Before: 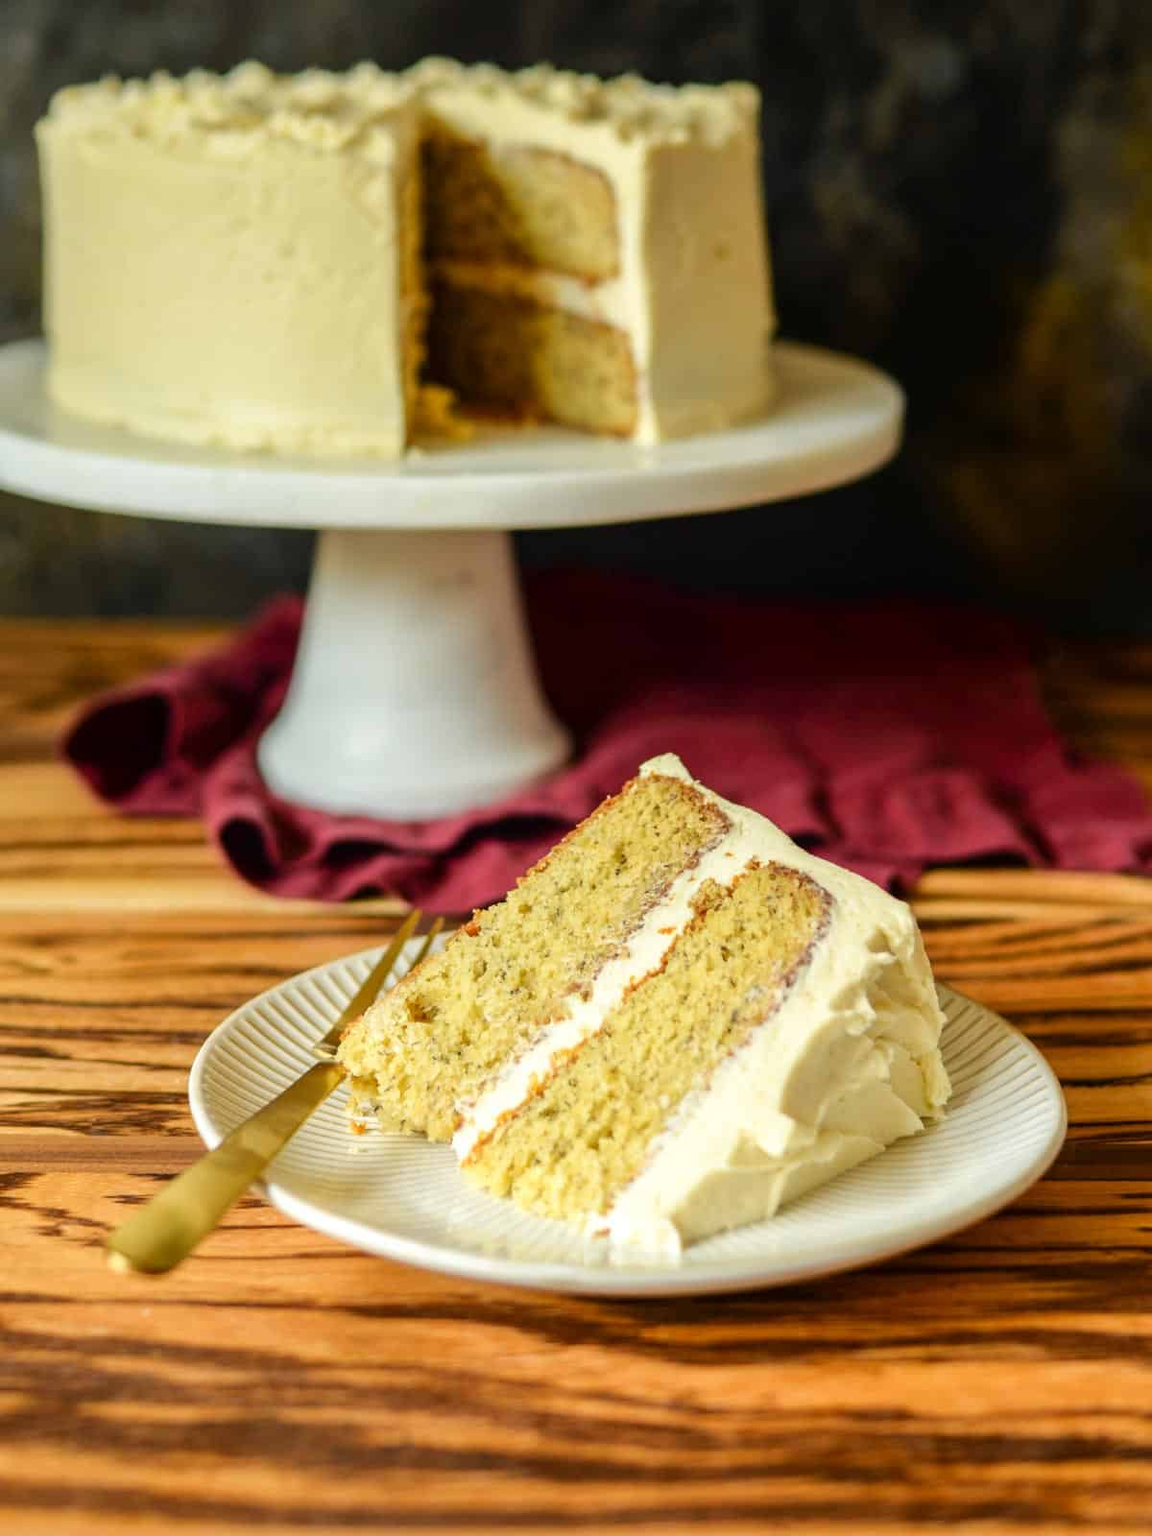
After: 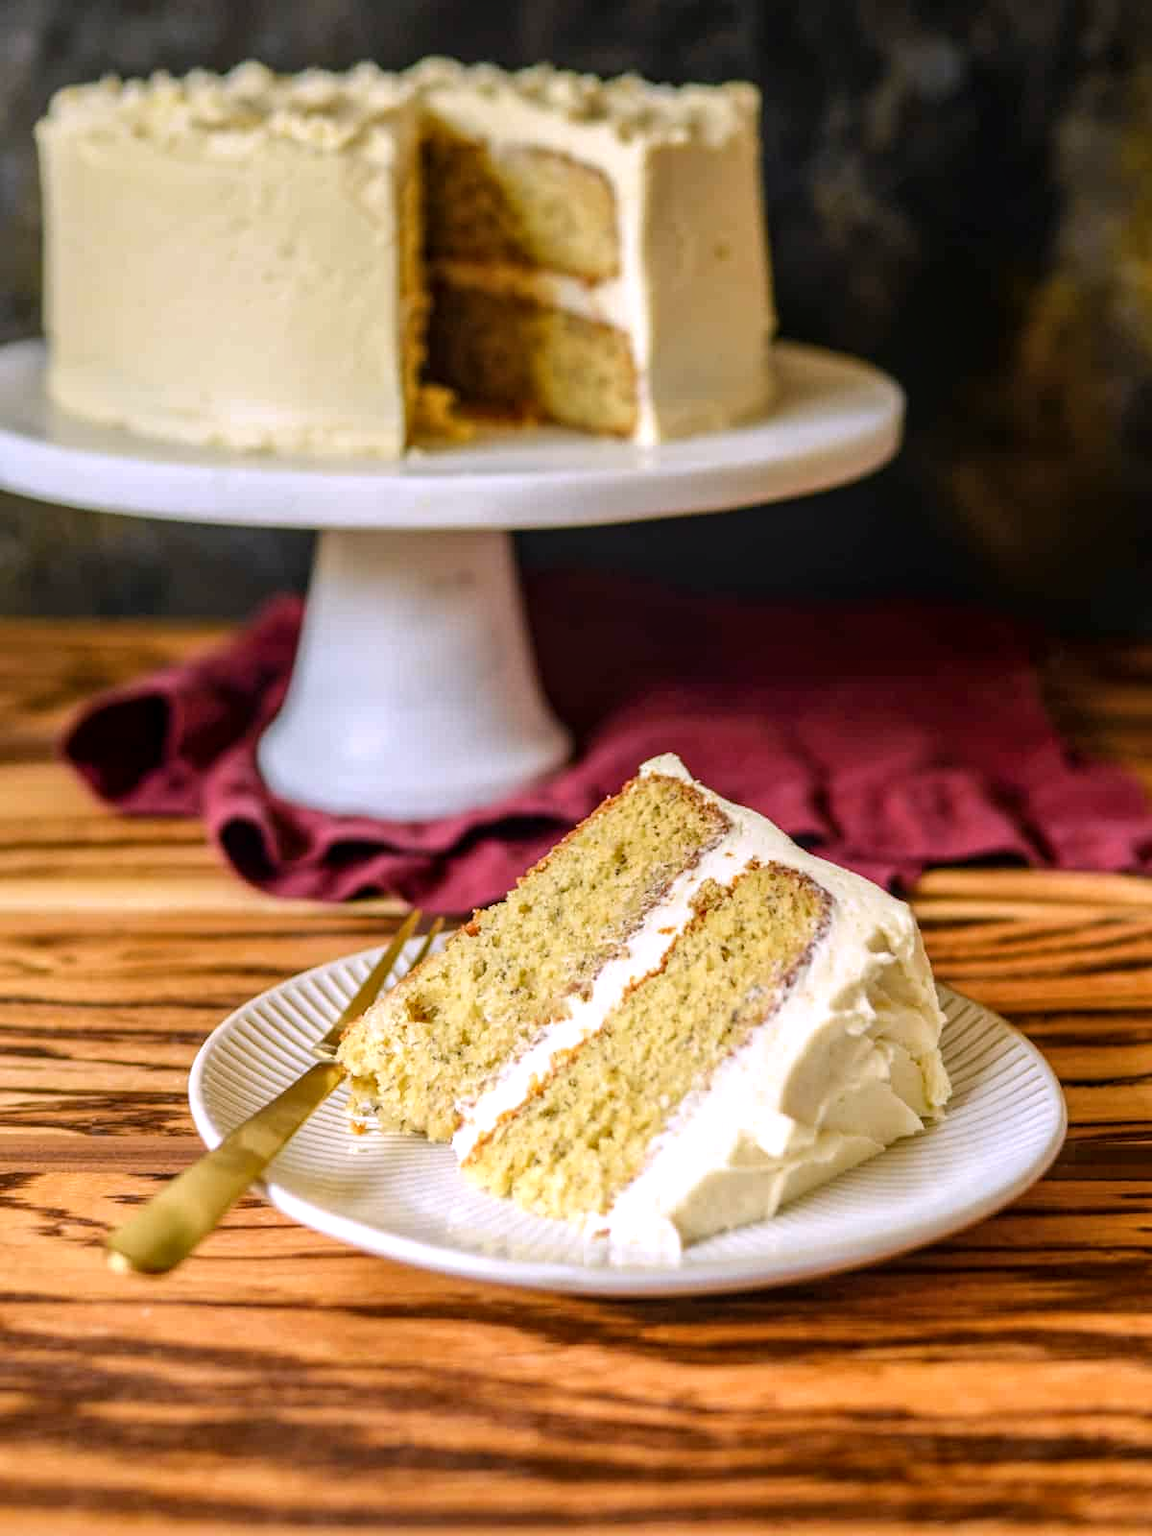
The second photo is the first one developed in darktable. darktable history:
white balance: red 1.042, blue 1.17
local contrast: on, module defaults
